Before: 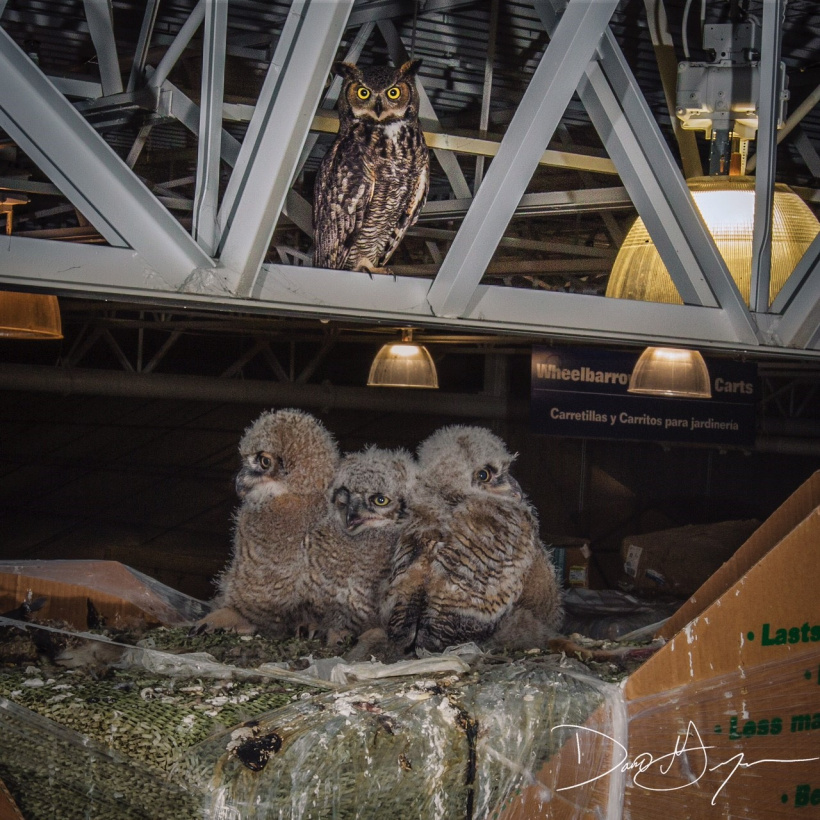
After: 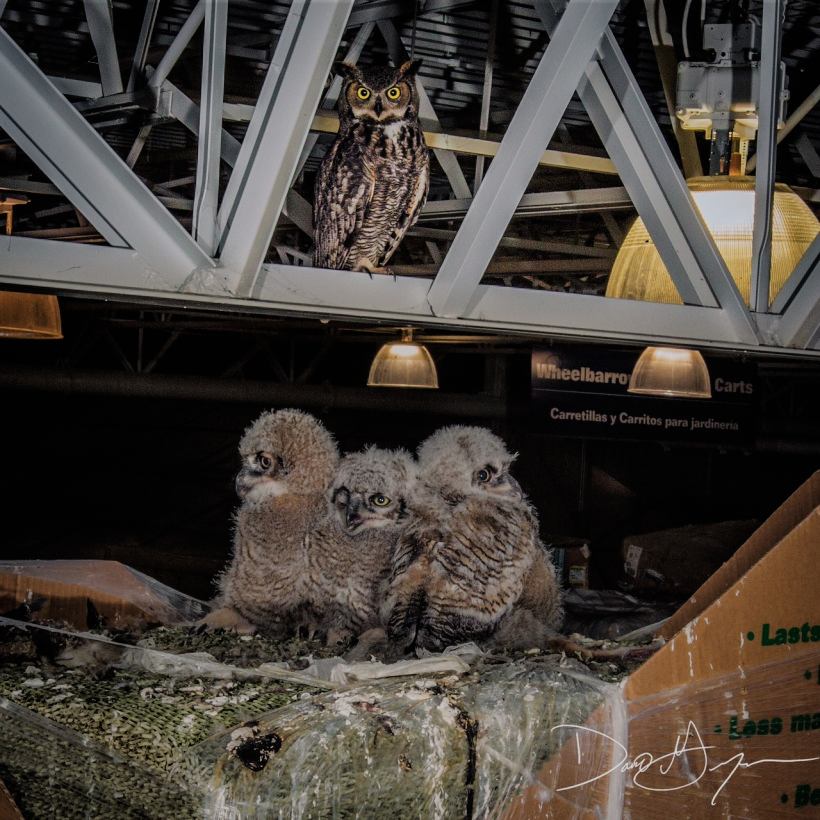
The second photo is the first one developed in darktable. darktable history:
filmic rgb: black relative exposure -7.72 EV, white relative exposure 4.4 EV, hardness 3.76, latitude 38.41%, contrast 0.983, highlights saturation mix 9.05%, shadows ↔ highlights balance 4.8%, iterations of high-quality reconstruction 0
